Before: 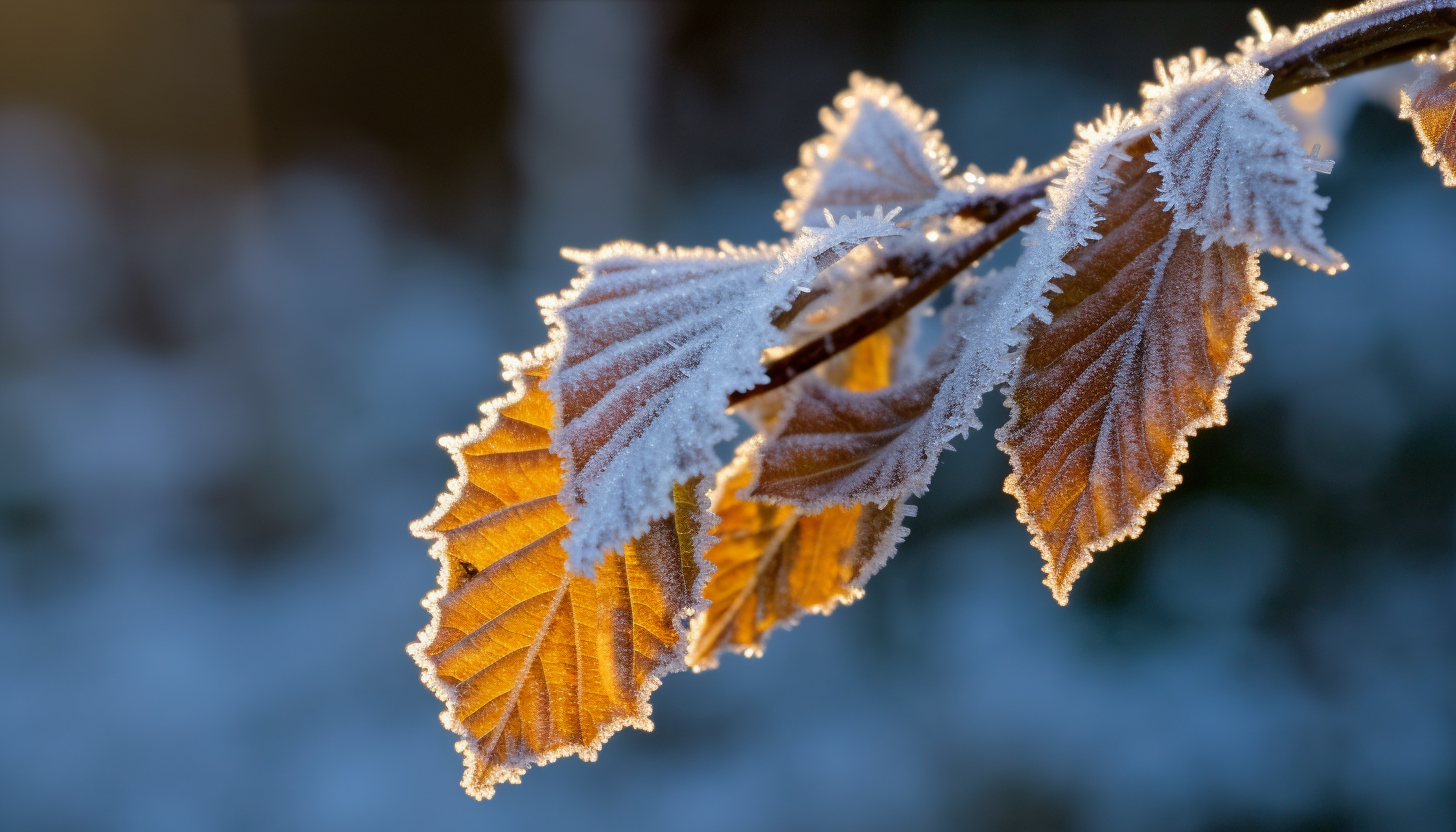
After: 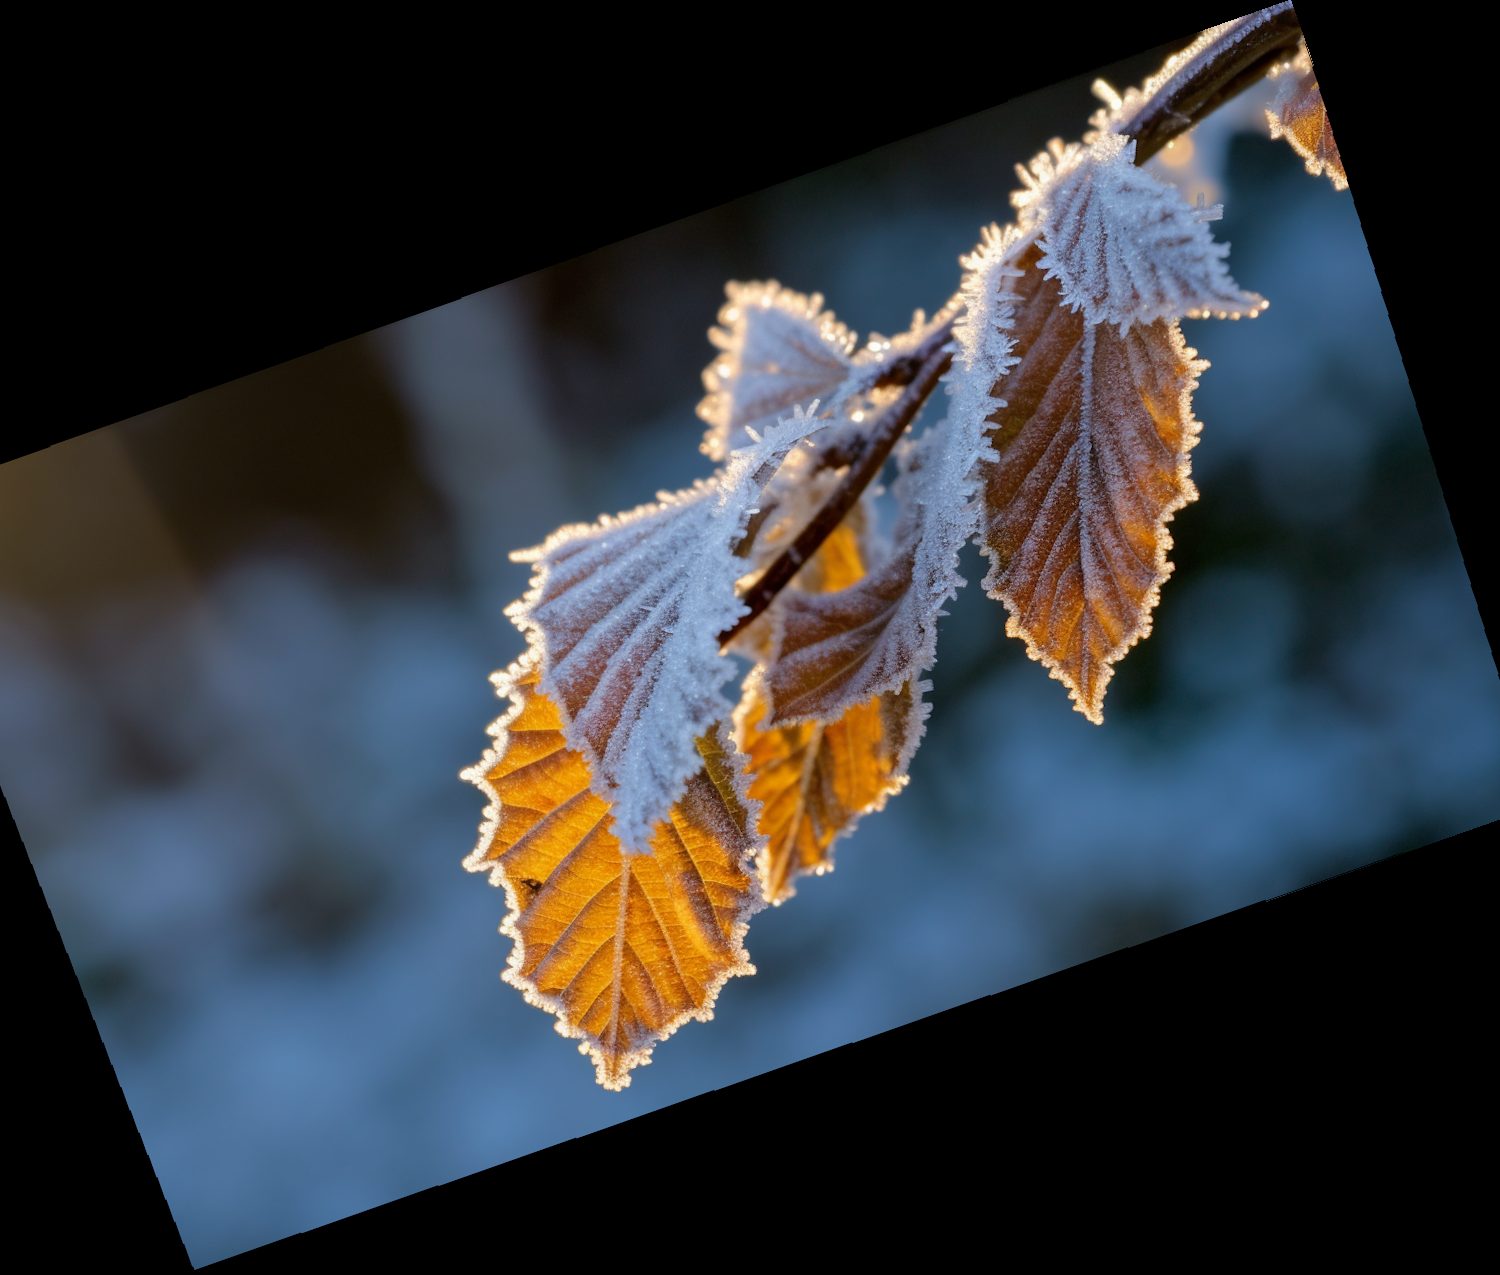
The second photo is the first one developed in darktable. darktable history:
crop and rotate: angle 19.43°, left 6.812%, right 4.125%, bottom 1.087%
rotate and perspective: lens shift (vertical) 0.048, lens shift (horizontal) -0.024, automatic cropping off
